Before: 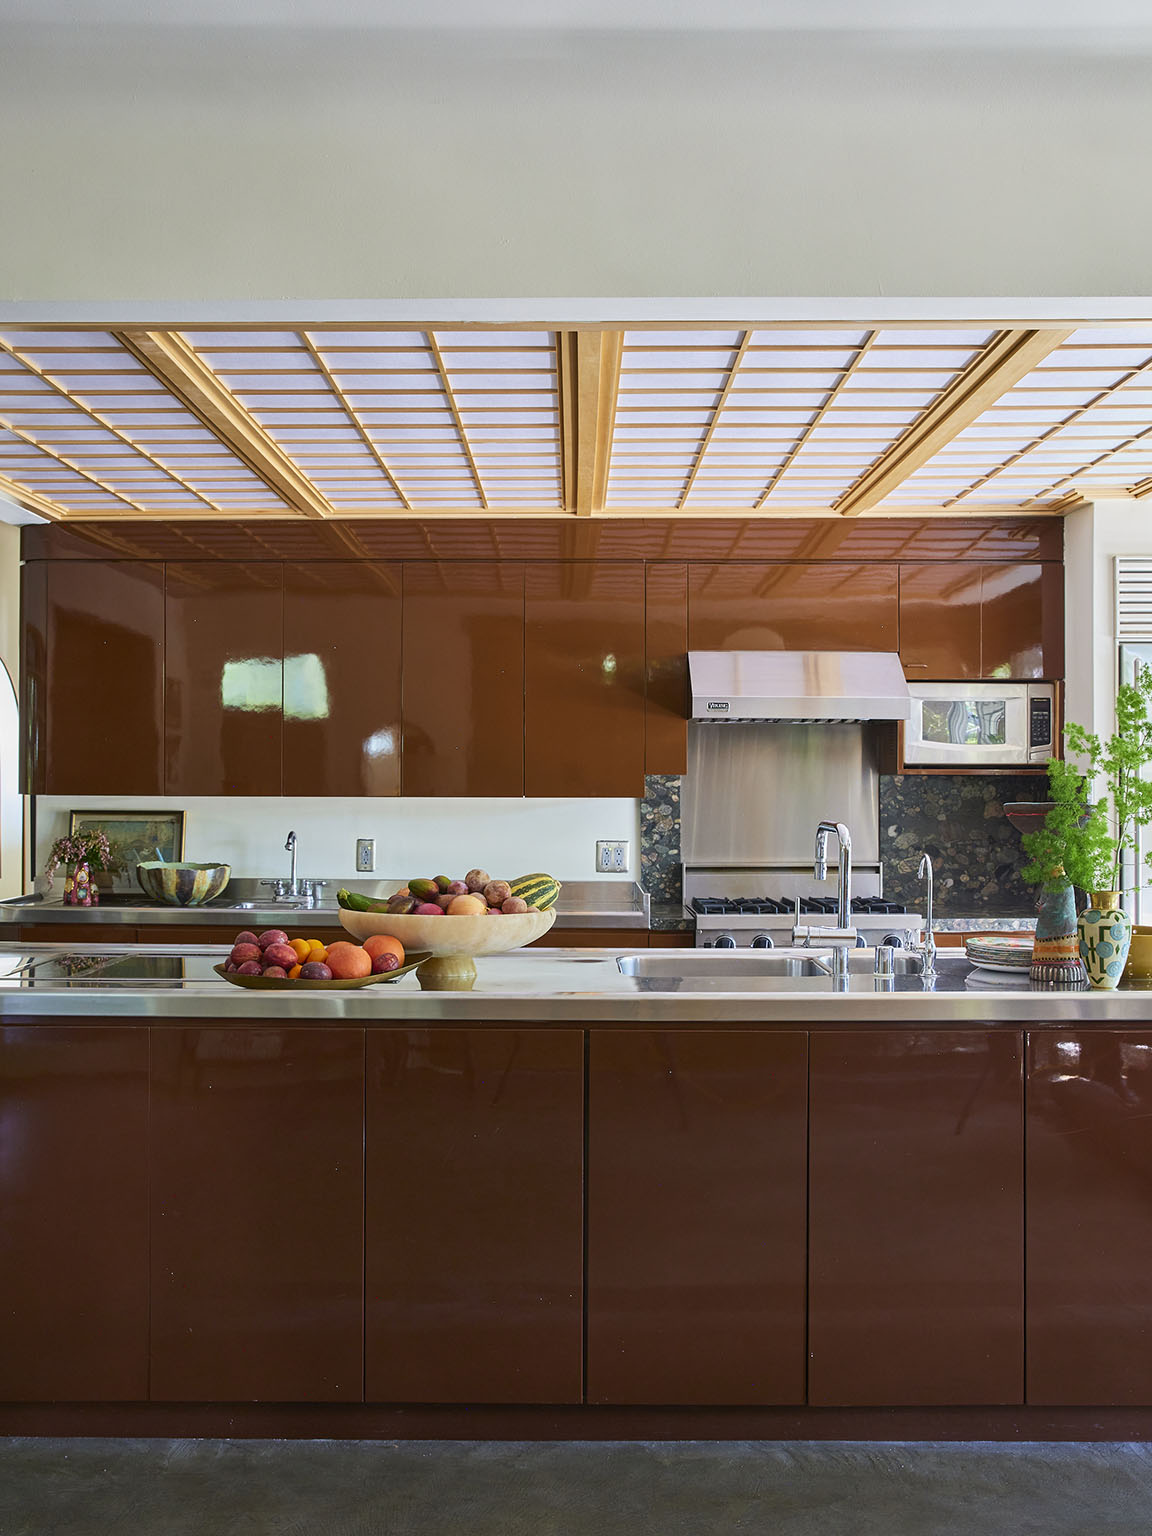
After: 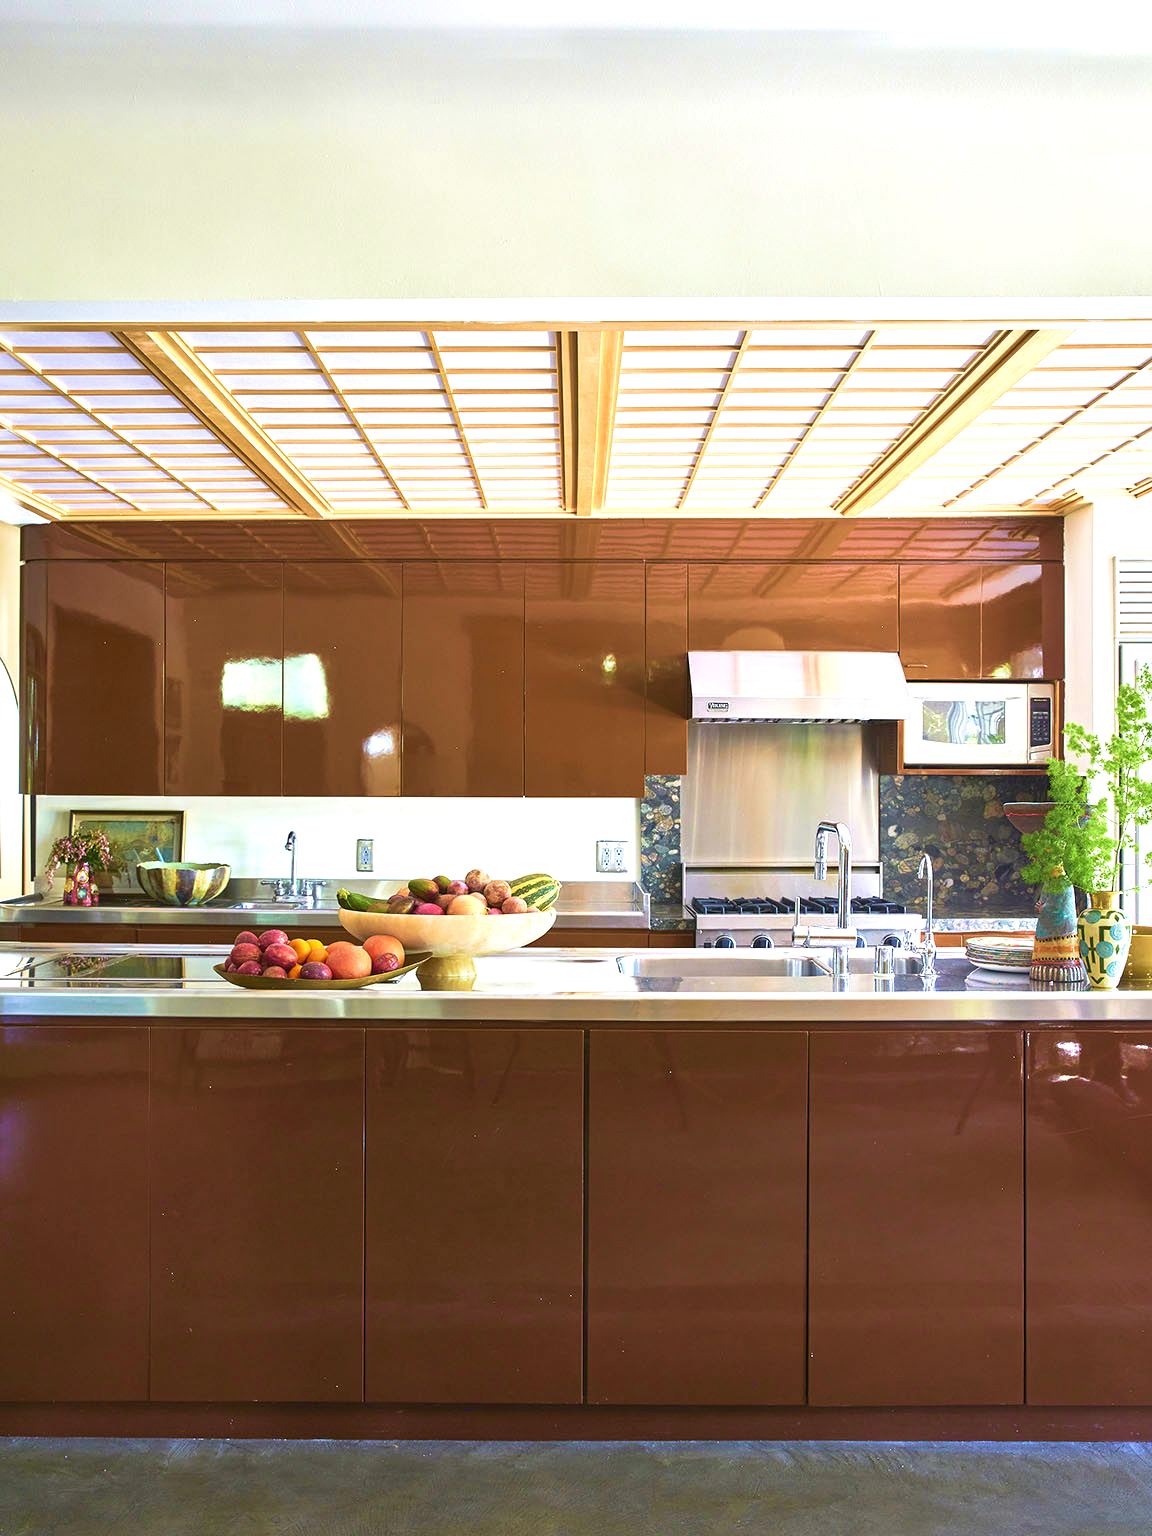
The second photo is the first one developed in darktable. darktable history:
velvia: strength 67.65%, mid-tones bias 0.968
exposure: black level correction 0, exposure 0.951 EV, compensate exposure bias true, compensate highlight preservation false
